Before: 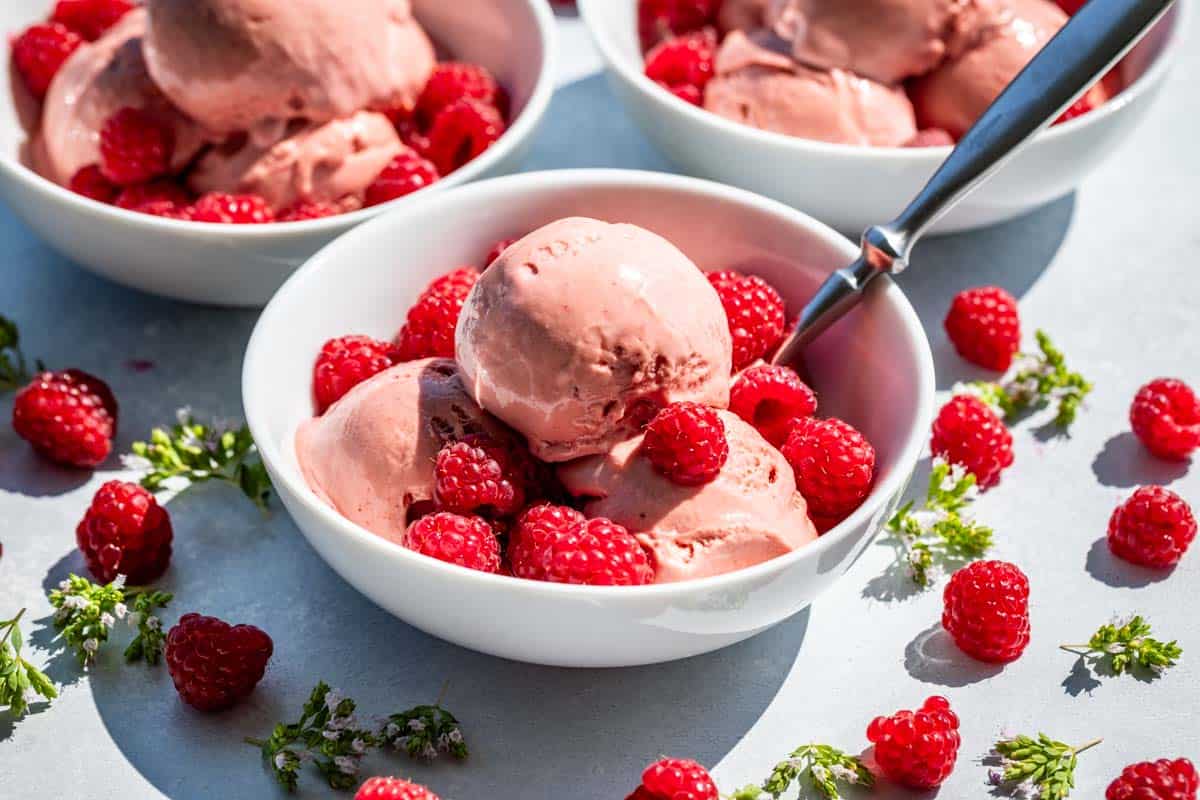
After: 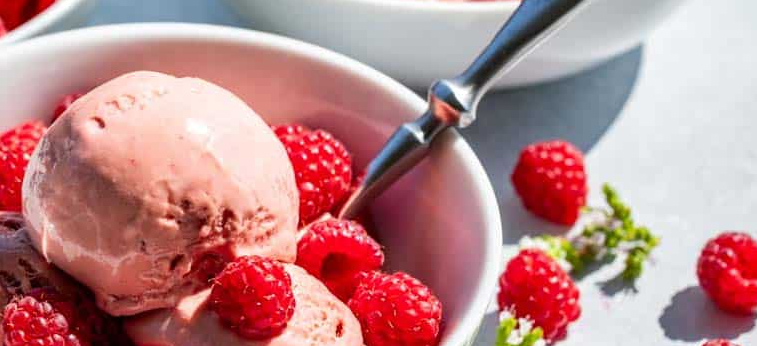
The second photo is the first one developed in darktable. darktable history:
crop: left 36.163%, top 18.31%, right 0.673%, bottom 38.317%
exposure: compensate highlight preservation false
tone equalizer: edges refinement/feathering 500, mask exposure compensation -1.57 EV, preserve details no
